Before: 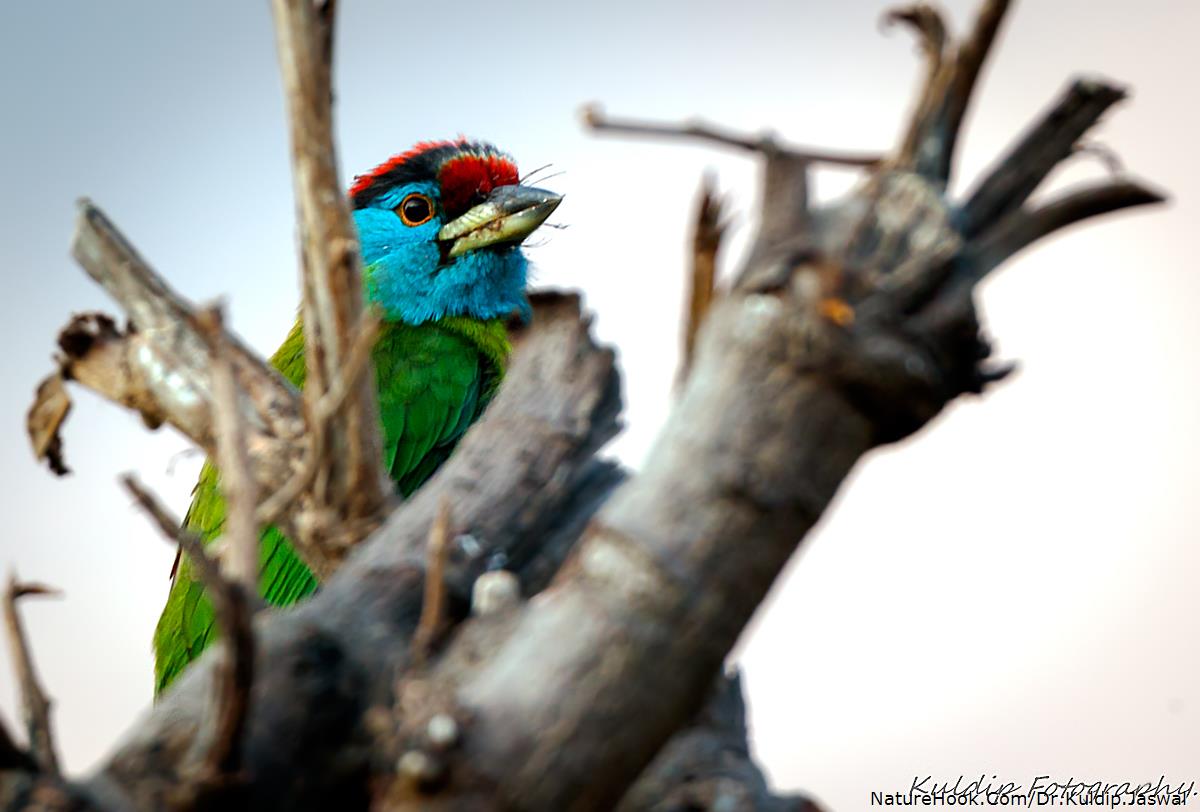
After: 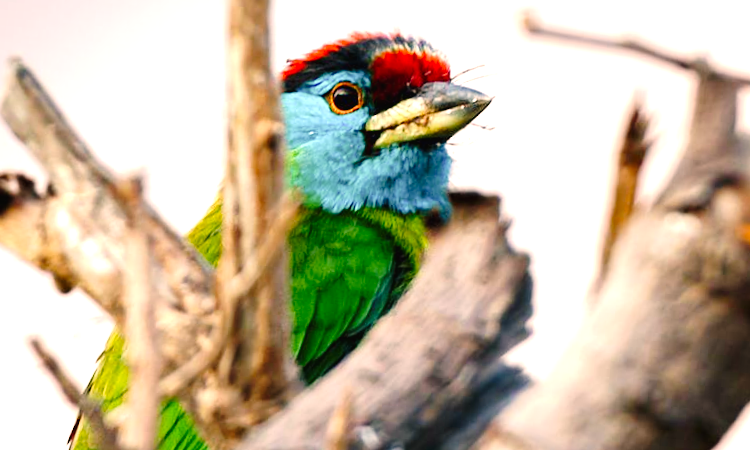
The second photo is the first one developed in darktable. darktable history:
color correction: highlights a* 11.93, highlights b* 12.38
exposure: black level correction 0, exposure 0.7 EV, compensate highlight preservation false
crop and rotate: angle -5.11°, left 2.033%, top 7.004%, right 27.429%, bottom 30.447%
tone curve: curves: ch0 [(0, 0) (0.003, 0.015) (0.011, 0.019) (0.025, 0.026) (0.044, 0.041) (0.069, 0.057) (0.1, 0.085) (0.136, 0.116) (0.177, 0.158) (0.224, 0.215) (0.277, 0.286) (0.335, 0.367) (0.399, 0.452) (0.468, 0.534) (0.543, 0.612) (0.623, 0.698) (0.709, 0.775) (0.801, 0.858) (0.898, 0.928) (1, 1)], preserve colors none
